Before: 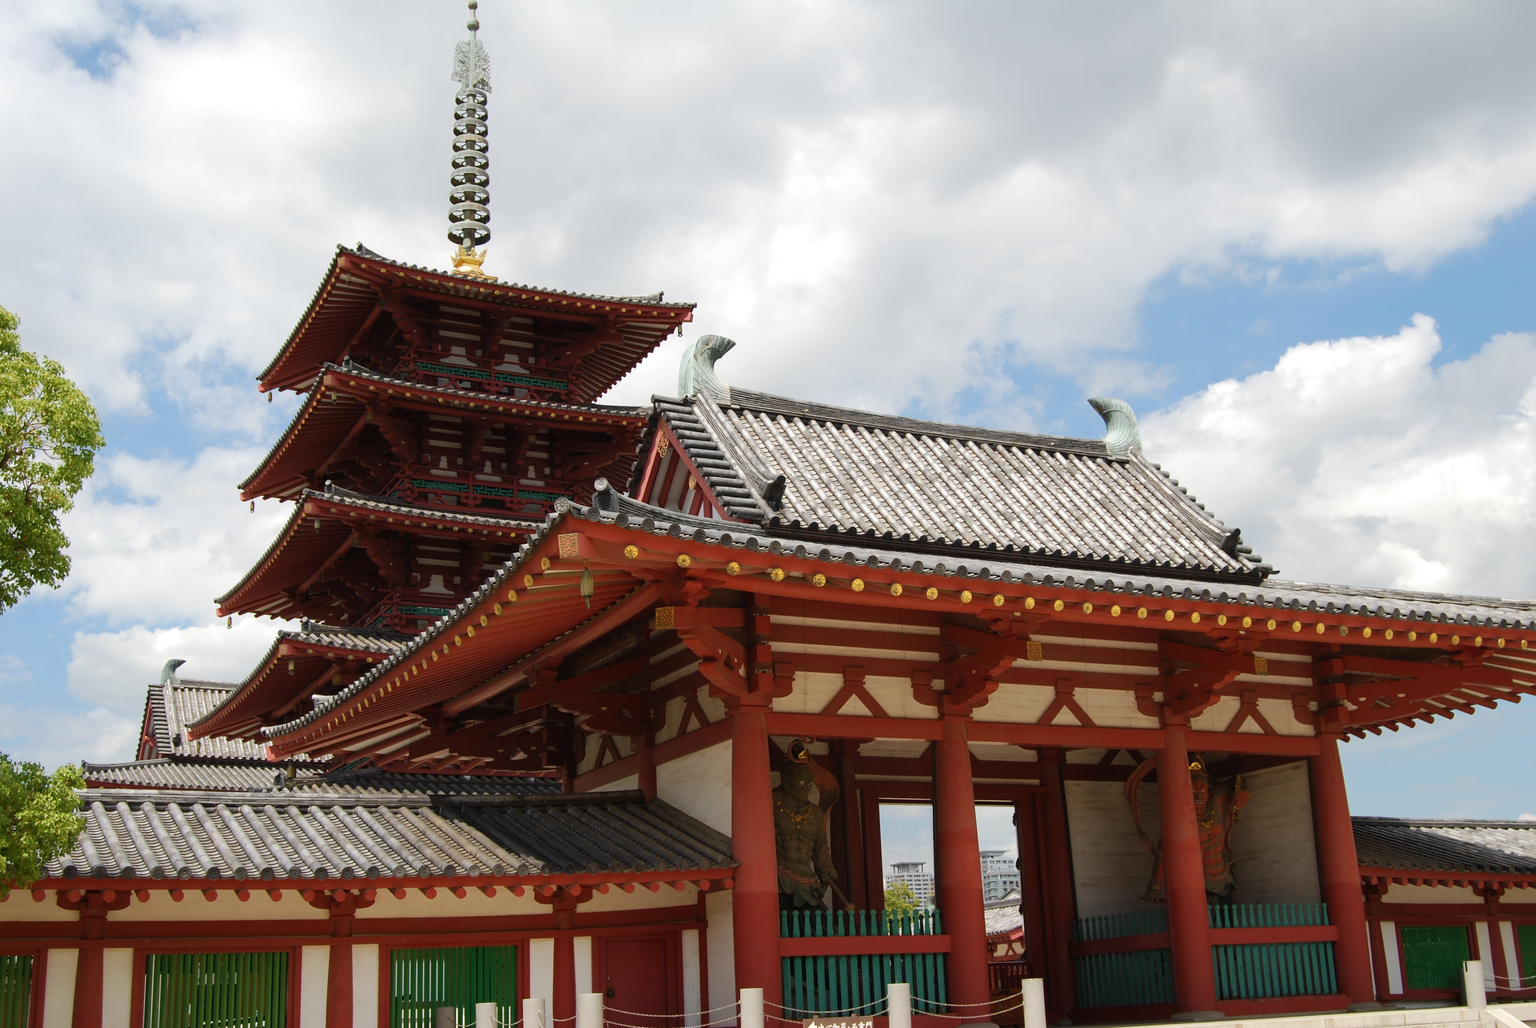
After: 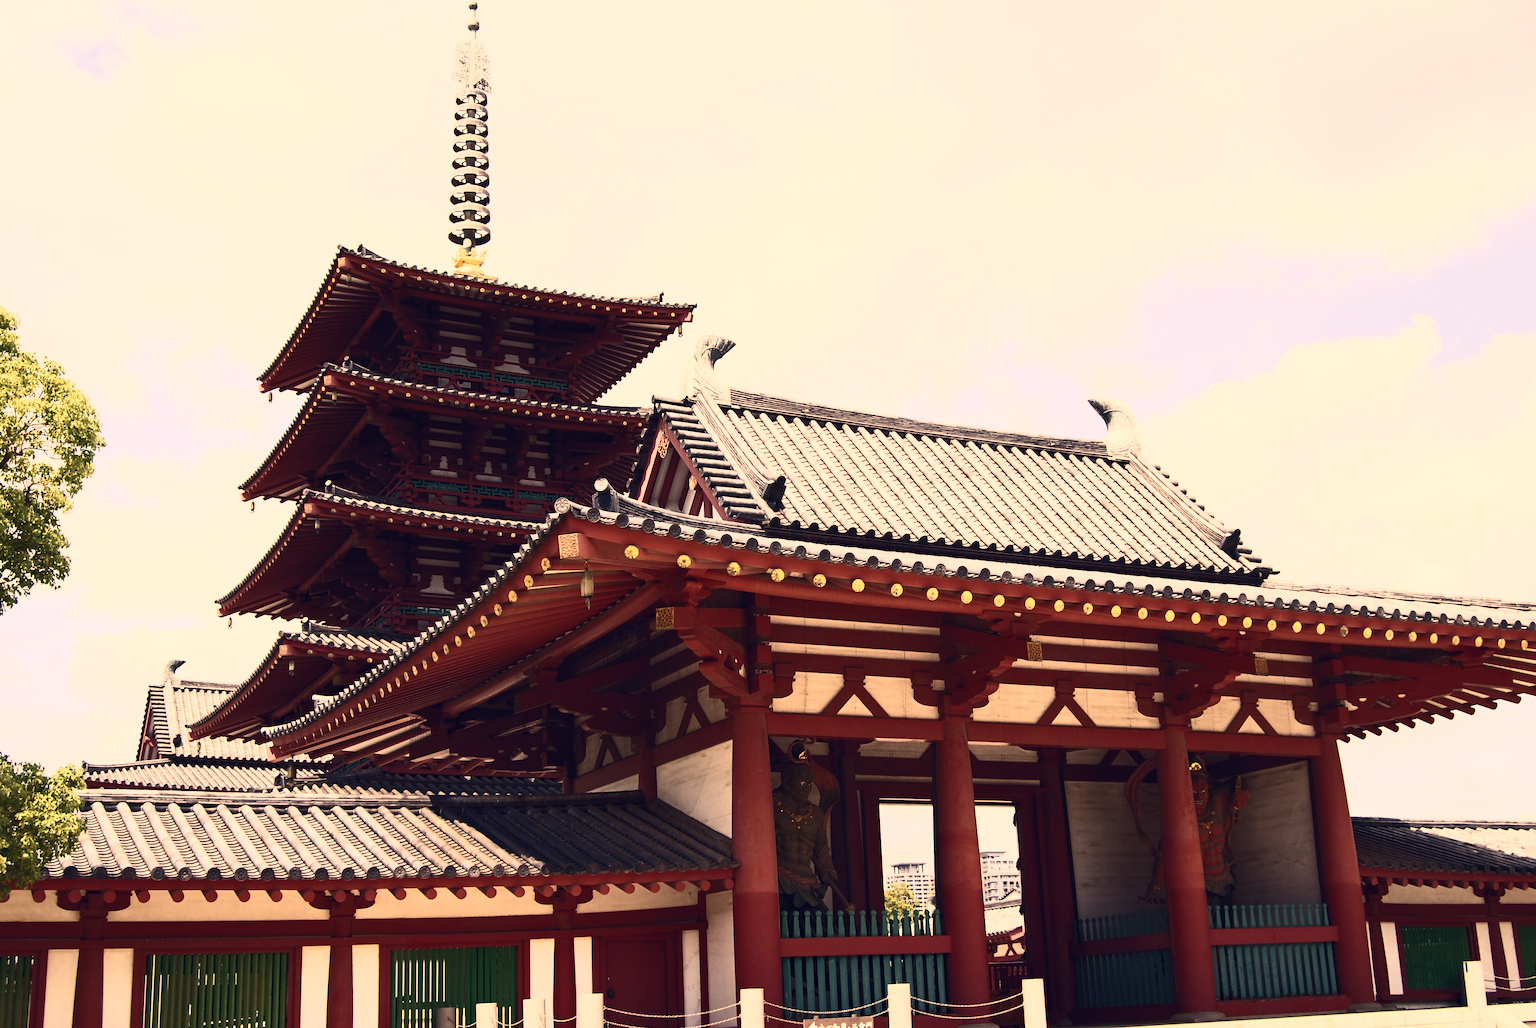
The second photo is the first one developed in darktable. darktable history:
contrast equalizer: y [[0.5, 0.504, 0.515, 0.527, 0.535, 0.534], [0.5 ×6], [0.491, 0.387, 0.179, 0.068, 0.068, 0.068], [0 ×5, 0.023], [0 ×6]]
contrast brightness saturation: contrast 0.62, brightness 0.34, saturation 0.14
color correction: highlights a* 19.59, highlights b* 27.49, shadows a* 3.46, shadows b* -17.28, saturation 0.73
